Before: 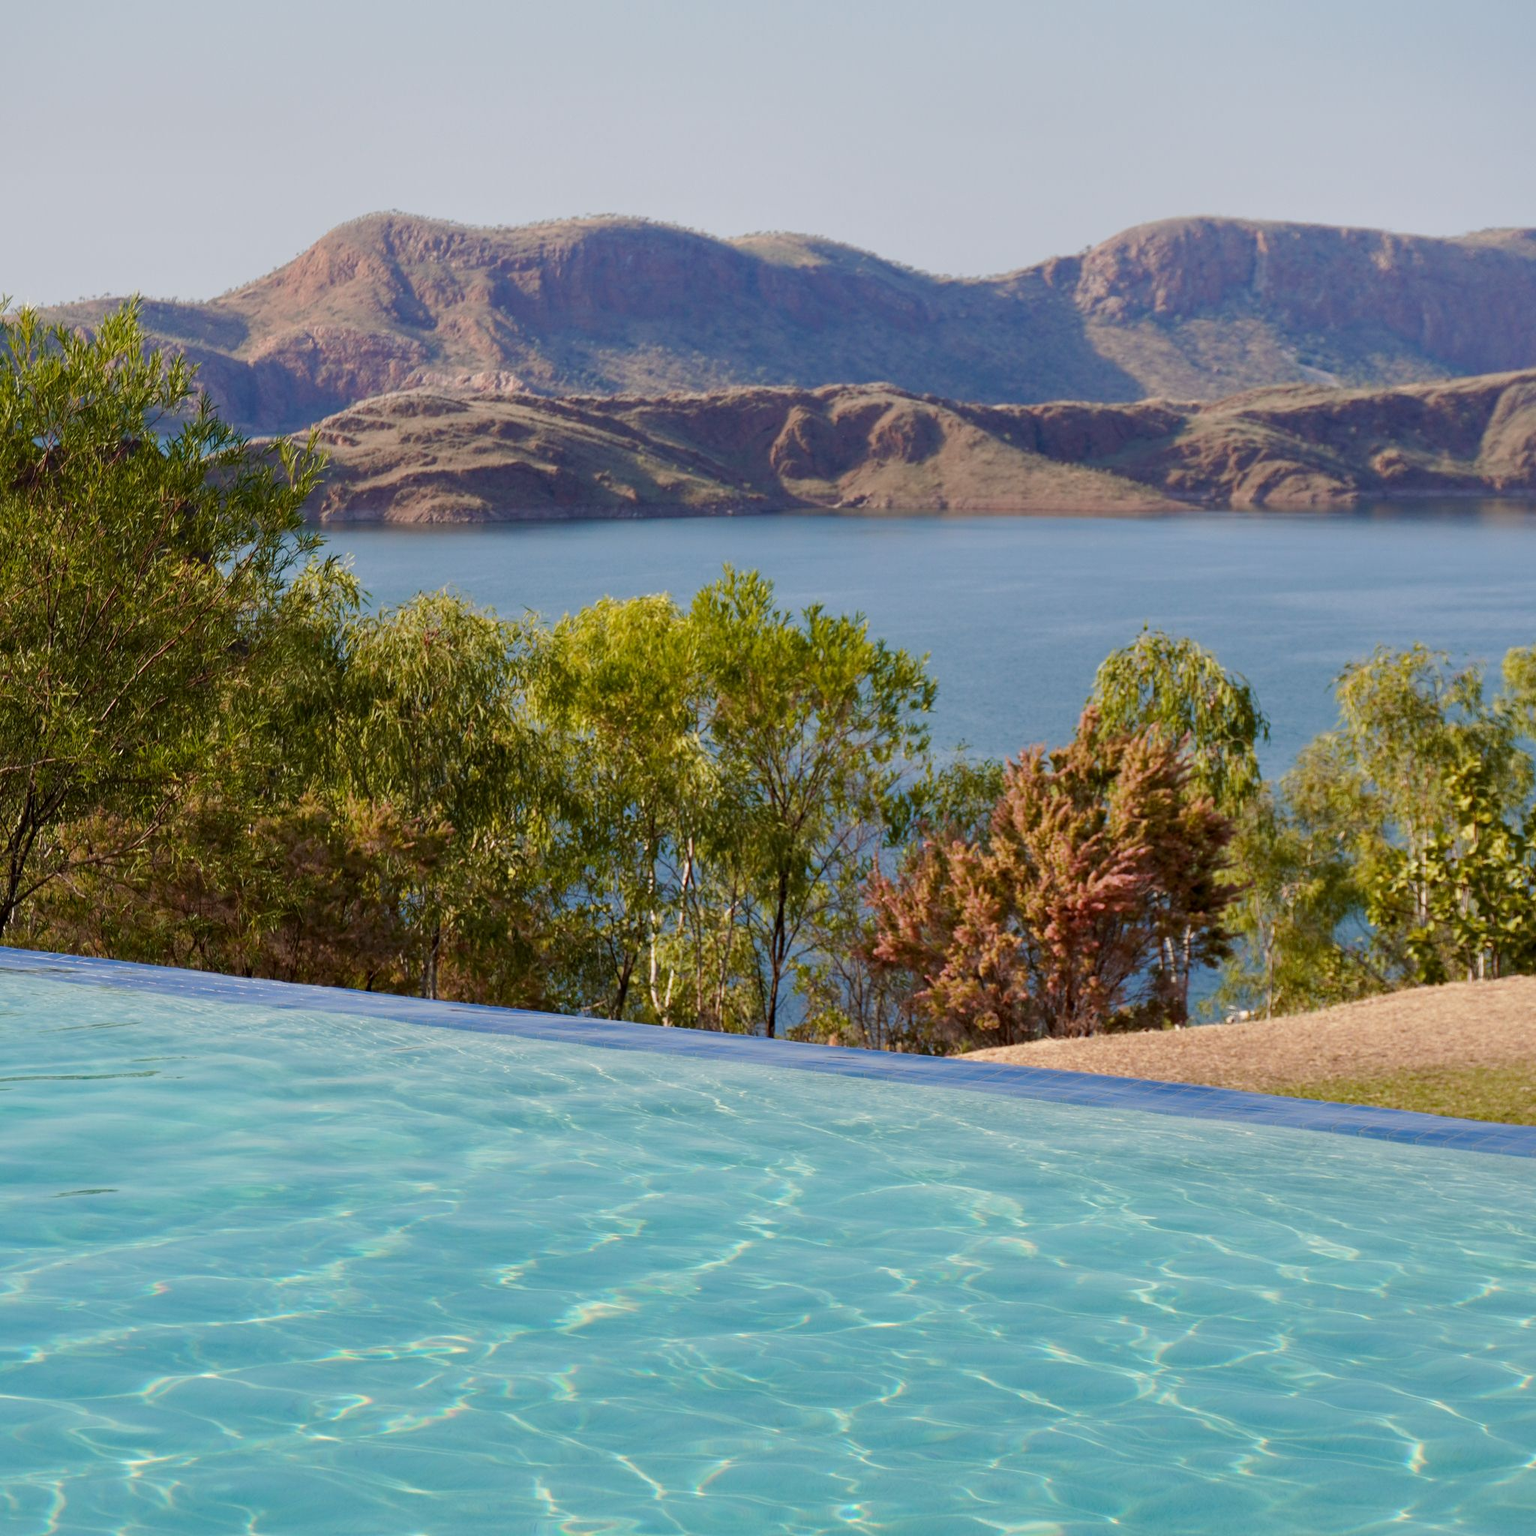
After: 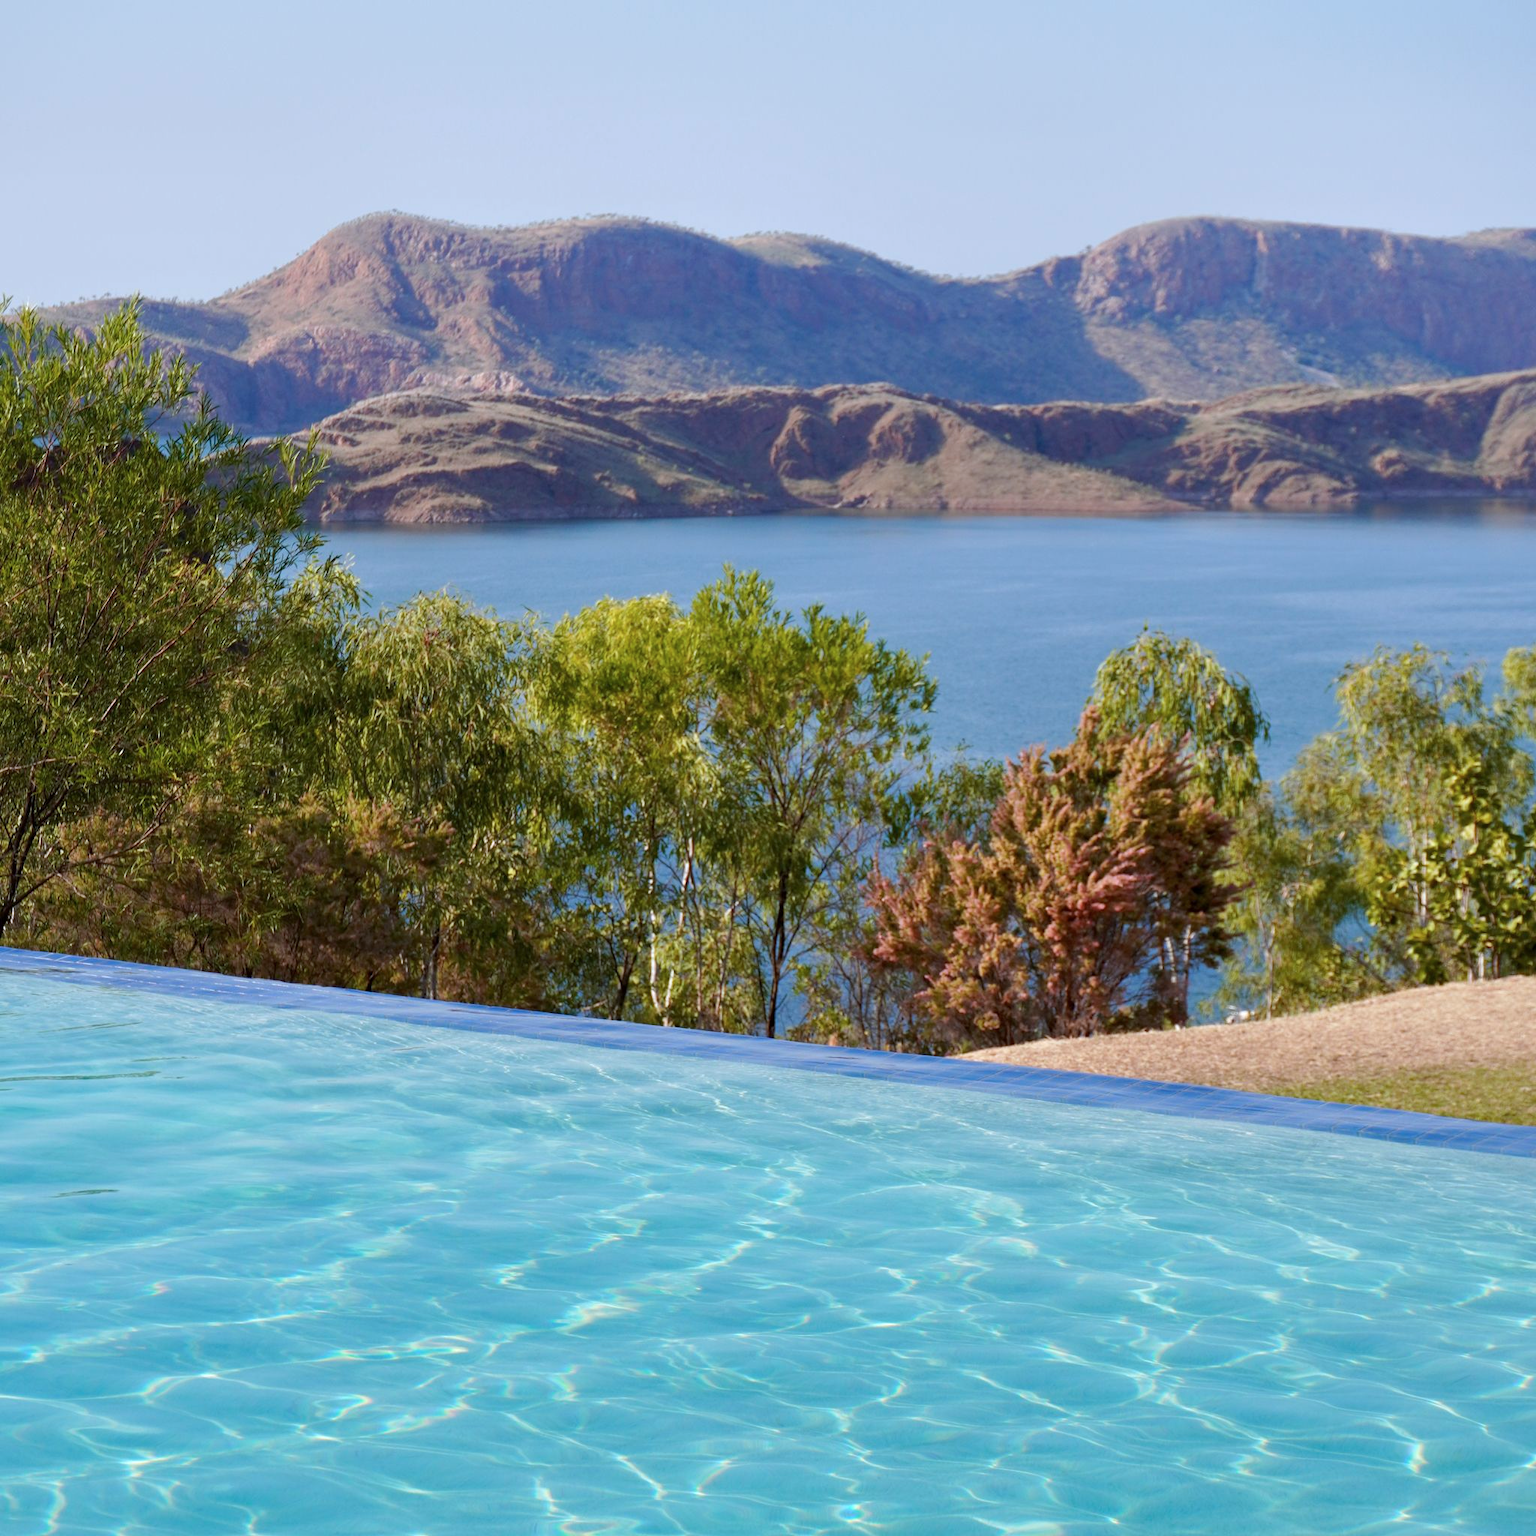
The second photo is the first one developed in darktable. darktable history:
color calibration: x 0.367, y 0.379, temperature 4395.86 K
exposure: exposure 0.207 EV, compensate highlight preservation false
